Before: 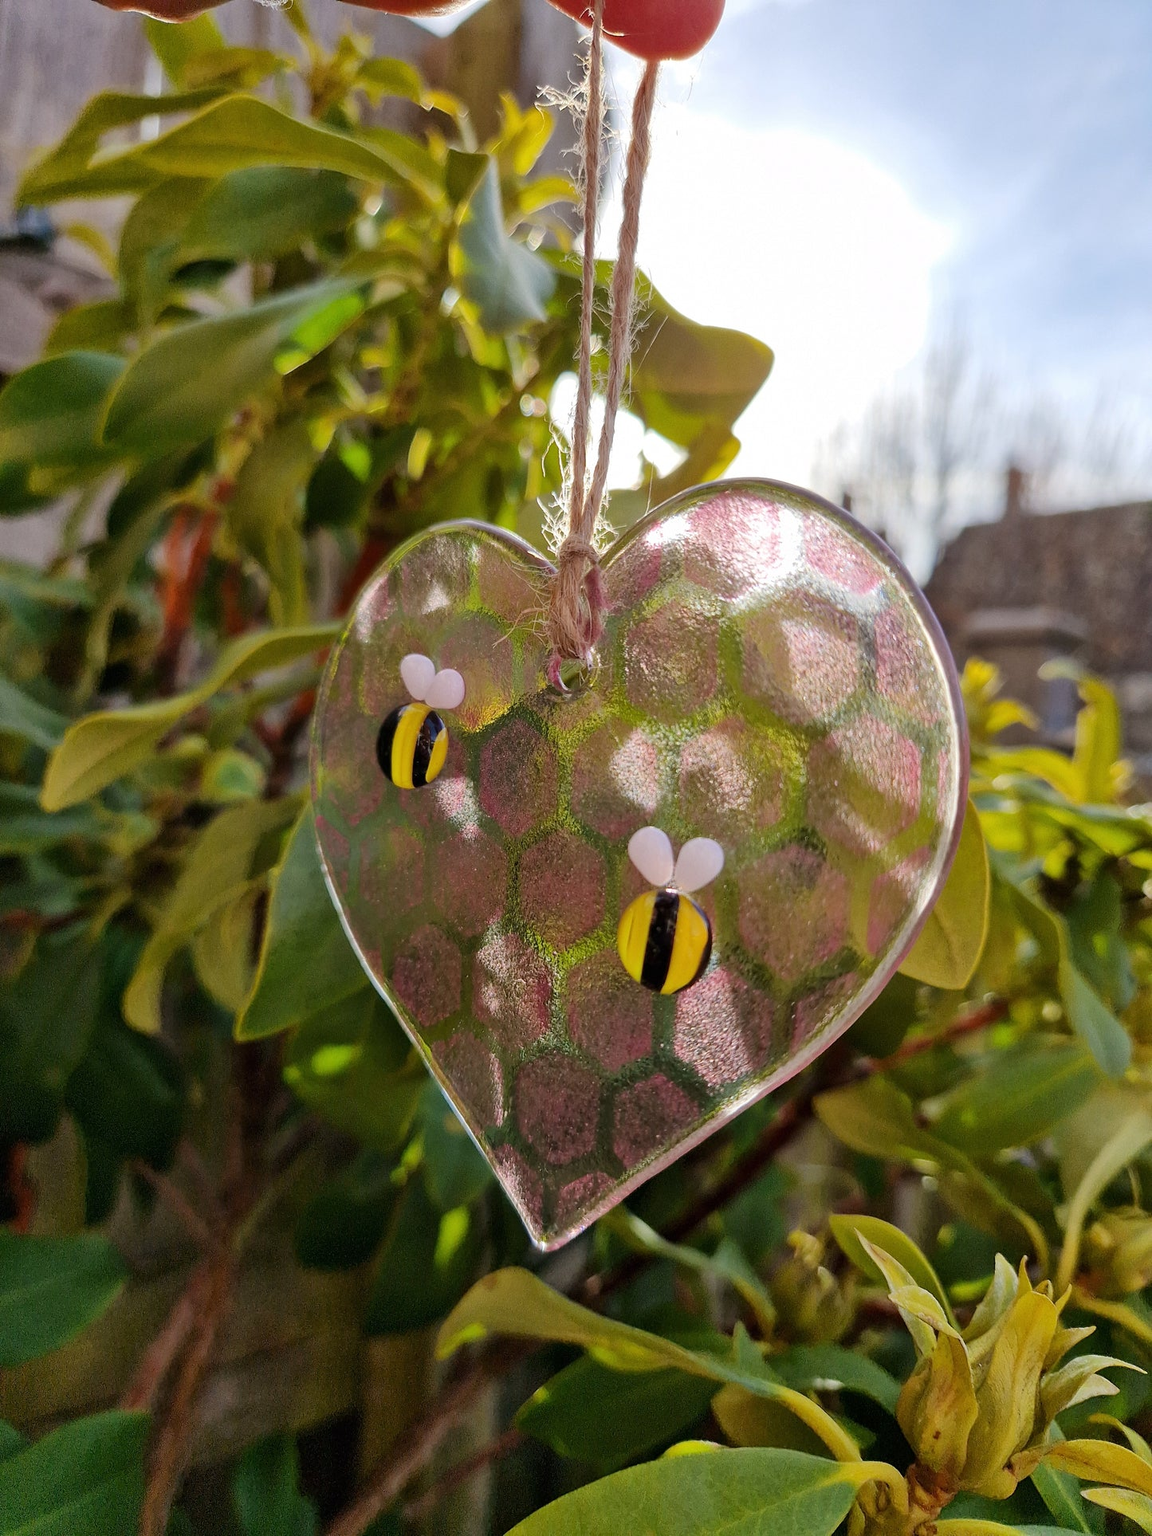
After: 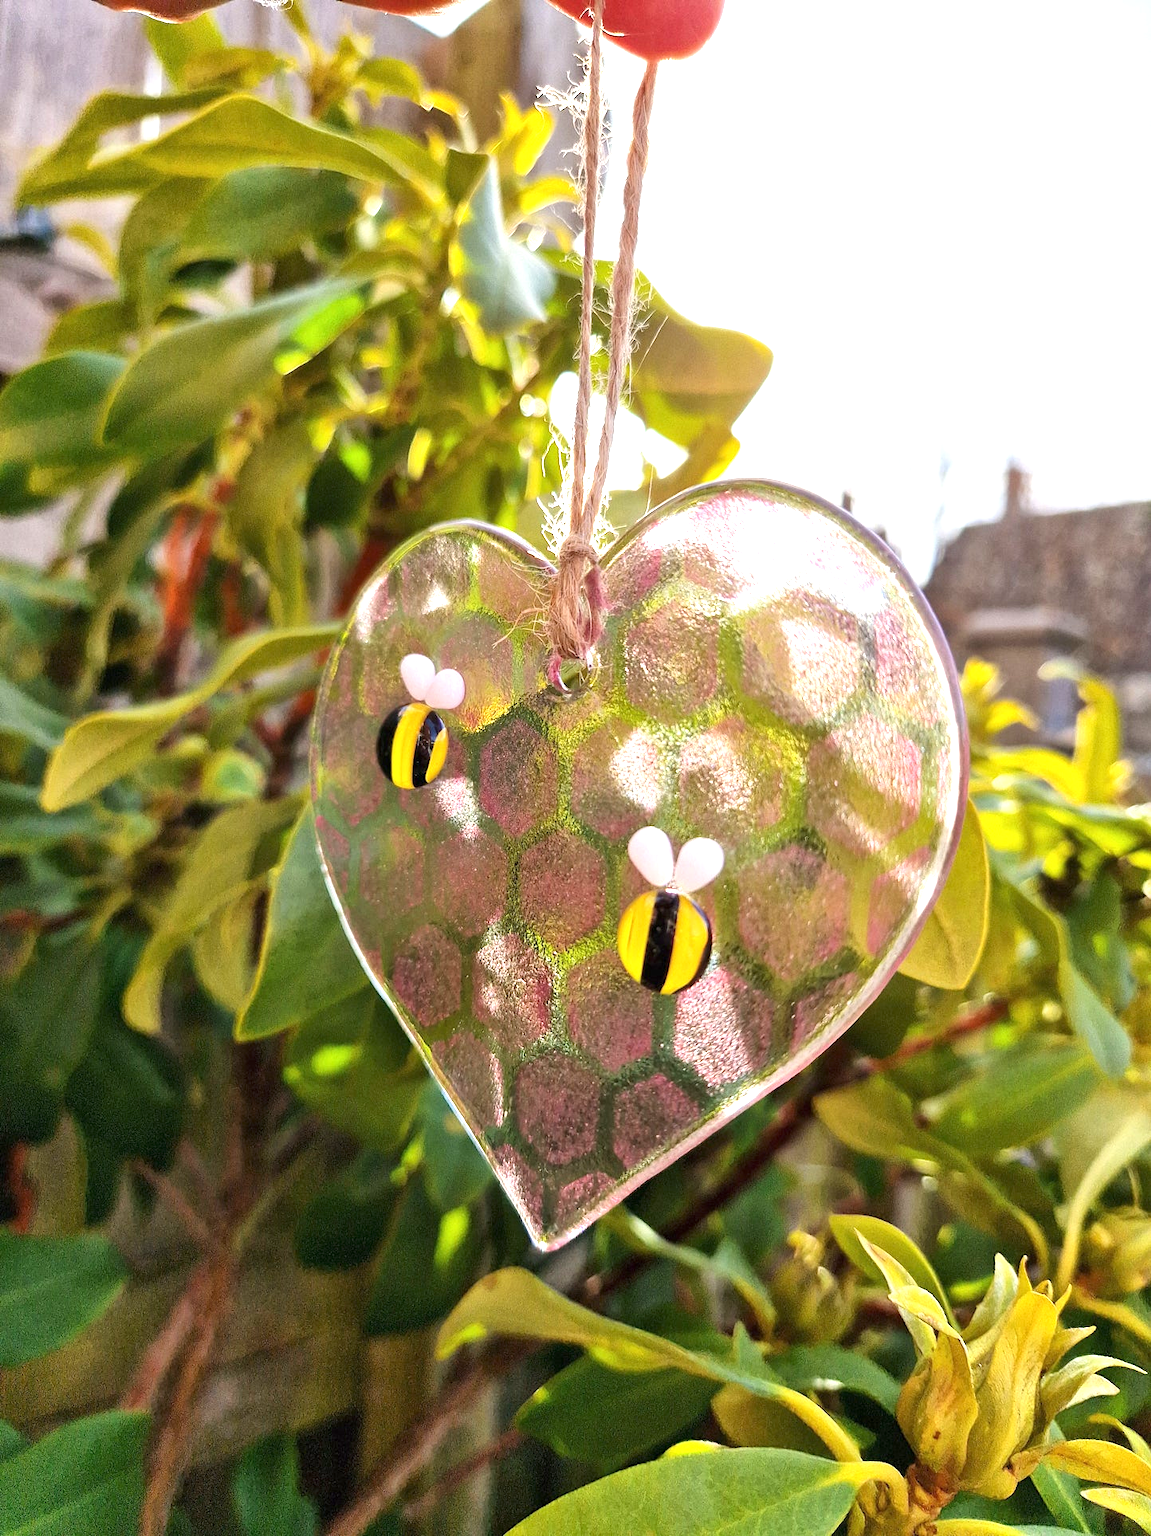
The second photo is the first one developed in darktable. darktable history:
exposure: black level correction 0, exposure 1.2 EV, compensate exposure bias true, compensate highlight preservation false
local contrast: mode bilateral grid, contrast 10, coarseness 25, detail 115%, midtone range 0.2
